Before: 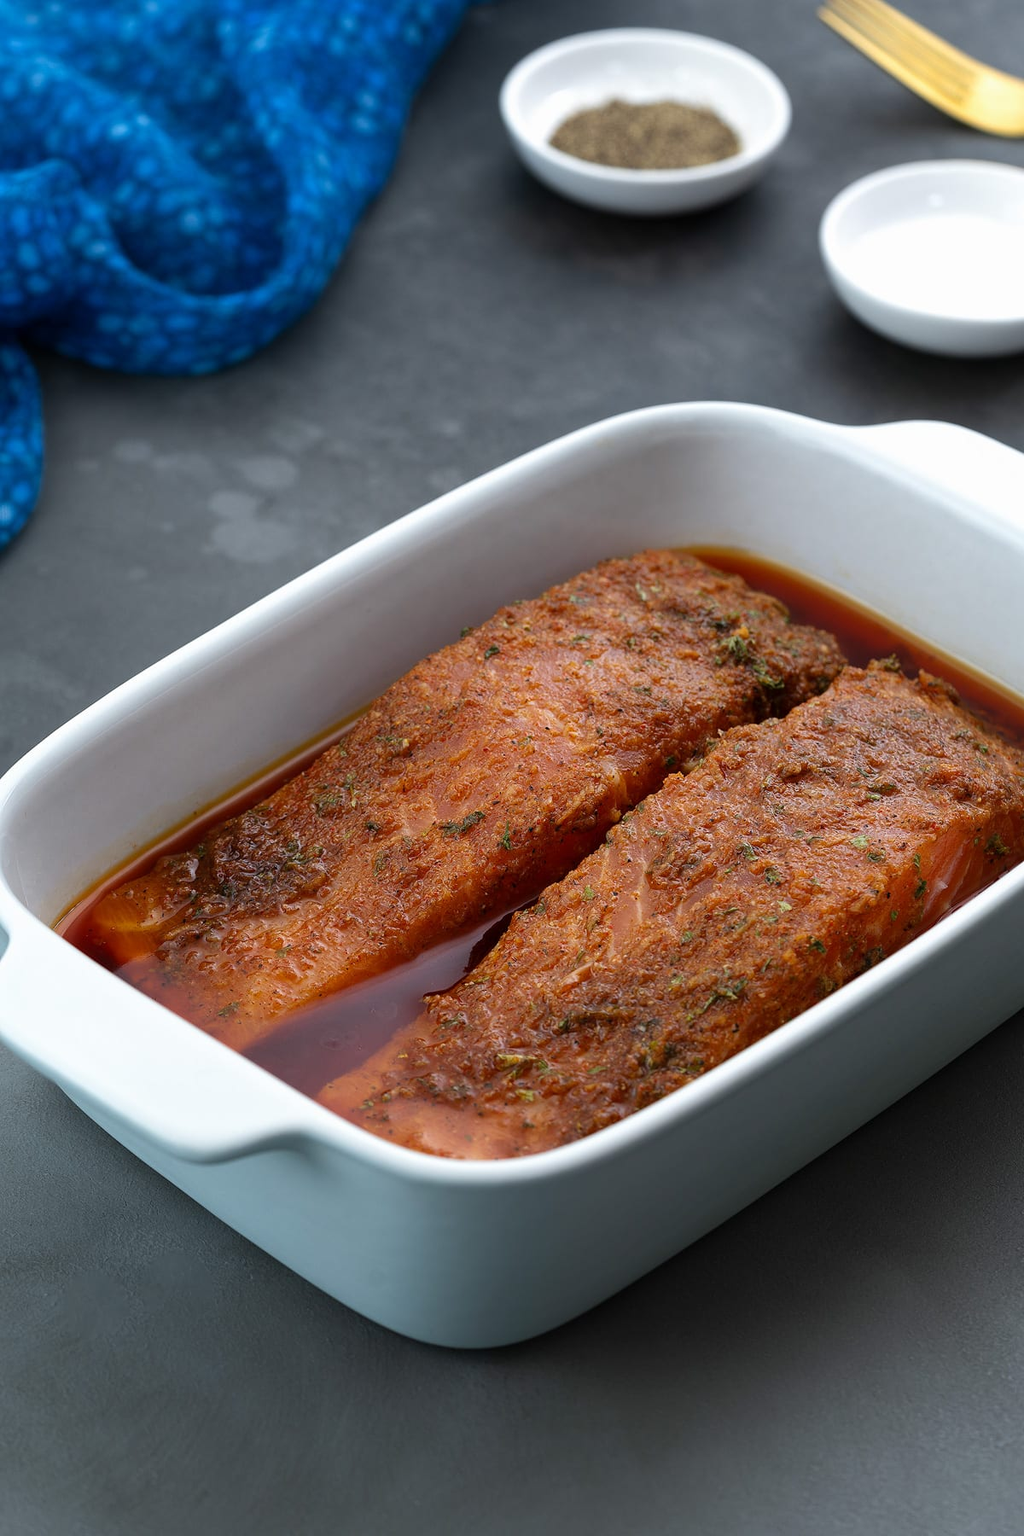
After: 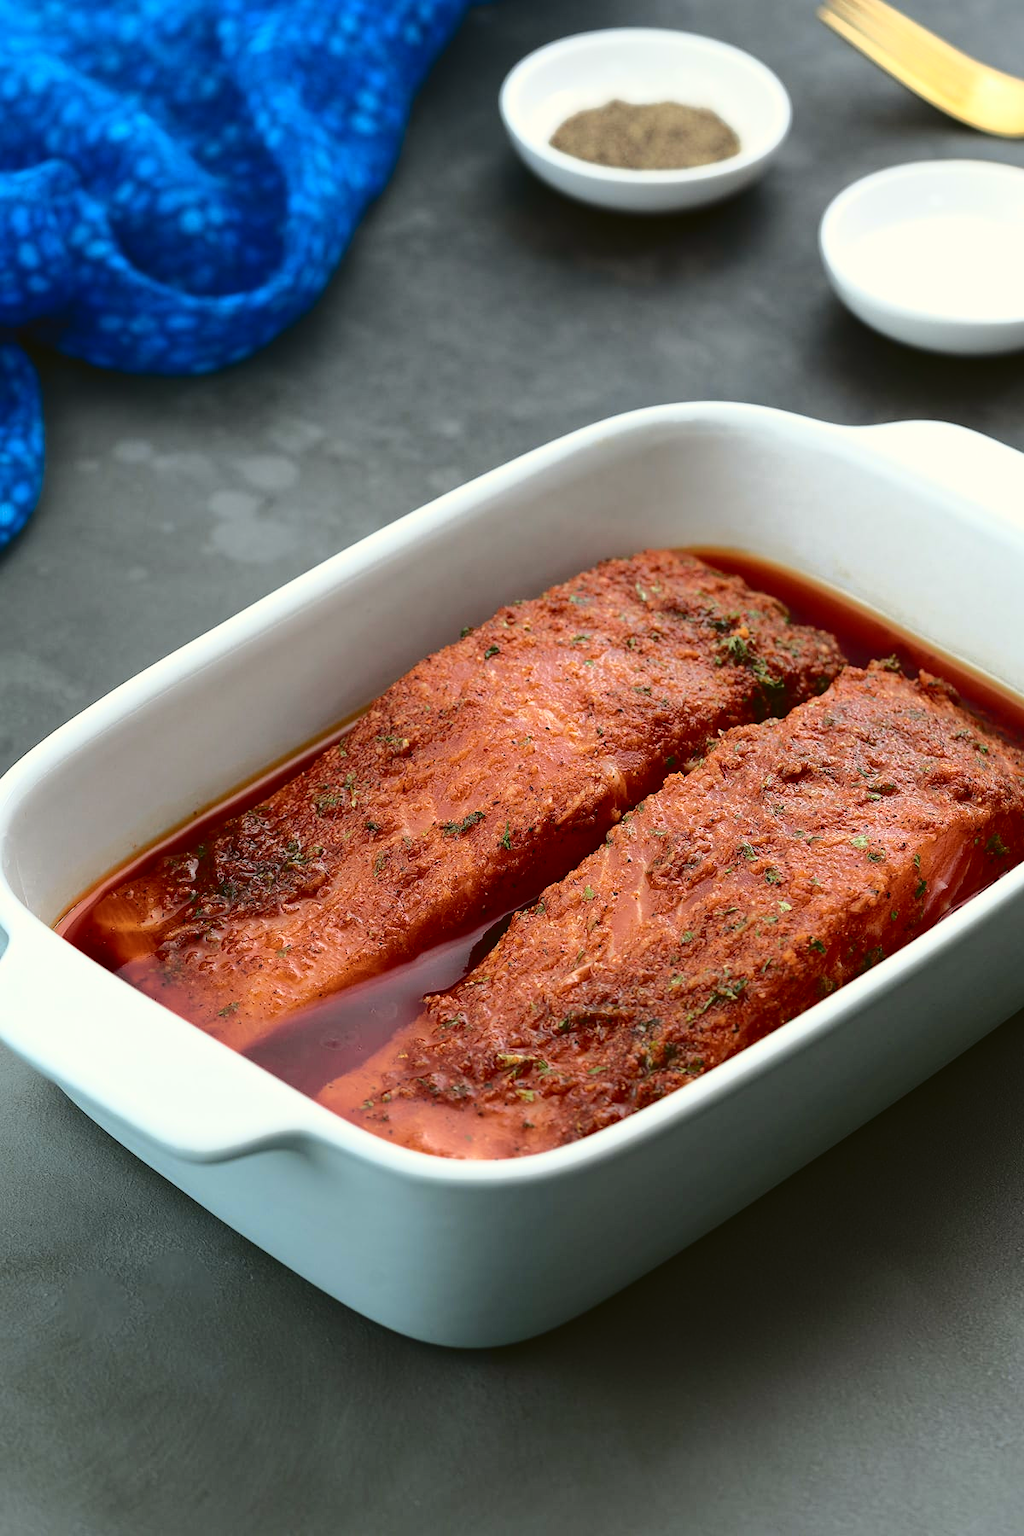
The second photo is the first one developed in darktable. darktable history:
tone curve: curves: ch0 [(0, 0.039) (0.194, 0.159) (0.469, 0.544) (0.693, 0.77) (0.751, 0.871) (1, 1)]; ch1 [(0, 0) (0.508, 0.506) (0.547, 0.563) (0.592, 0.631) (0.715, 0.706) (1, 1)]; ch2 [(0, 0) (0.243, 0.175) (0.362, 0.301) (0.492, 0.515) (0.544, 0.557) (0.595, 0.612) (0.631, 0.641) (1, 1)], color space Lab, independent channels, preserve colors none
